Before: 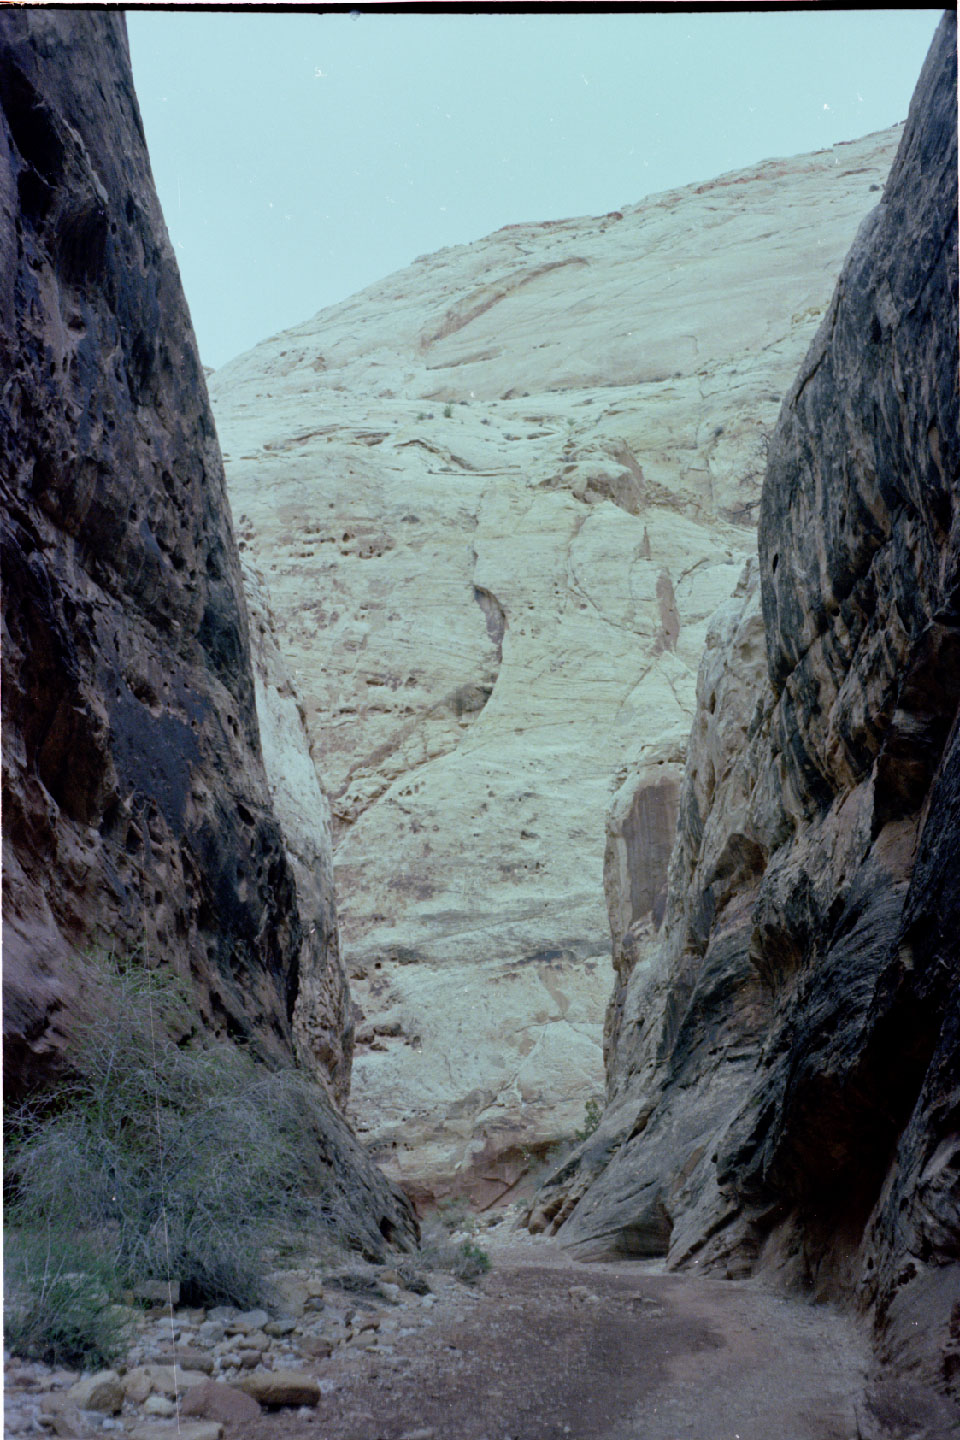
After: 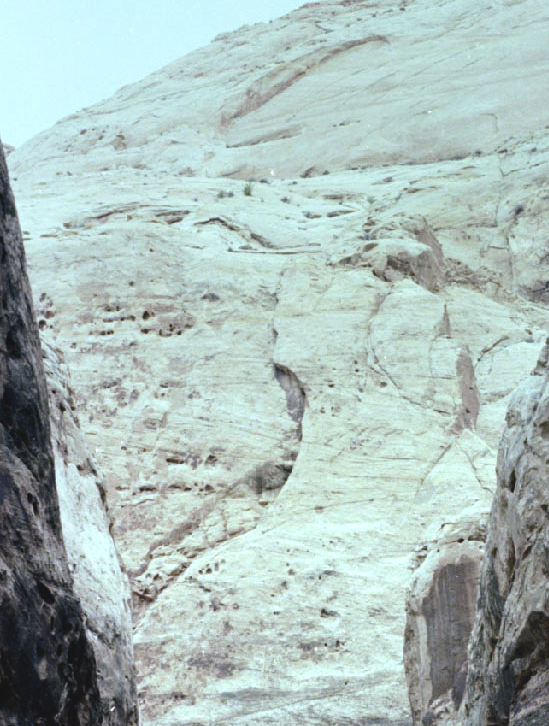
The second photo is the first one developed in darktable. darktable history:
crop: left 20.932%, top 15.471%, right 21.848%, bottom 34.081%
graduated density: on, module defaults
tone equalizer: -8 EV -1.08 EV, -7 EV -1.01 EV, -6 EV -0.867 EV, -5 EV -0.578 EV, -3 EV 0.578 EV, -2 EV 0.867 EV, -1 EV 1.01 EV, +0 EV 1.08 EV, edges refinement/feathering 500, mask exposure compensation -1.57 EV, preserve details no
exposure: black level correction -0.015, compensate highlight preservation false
